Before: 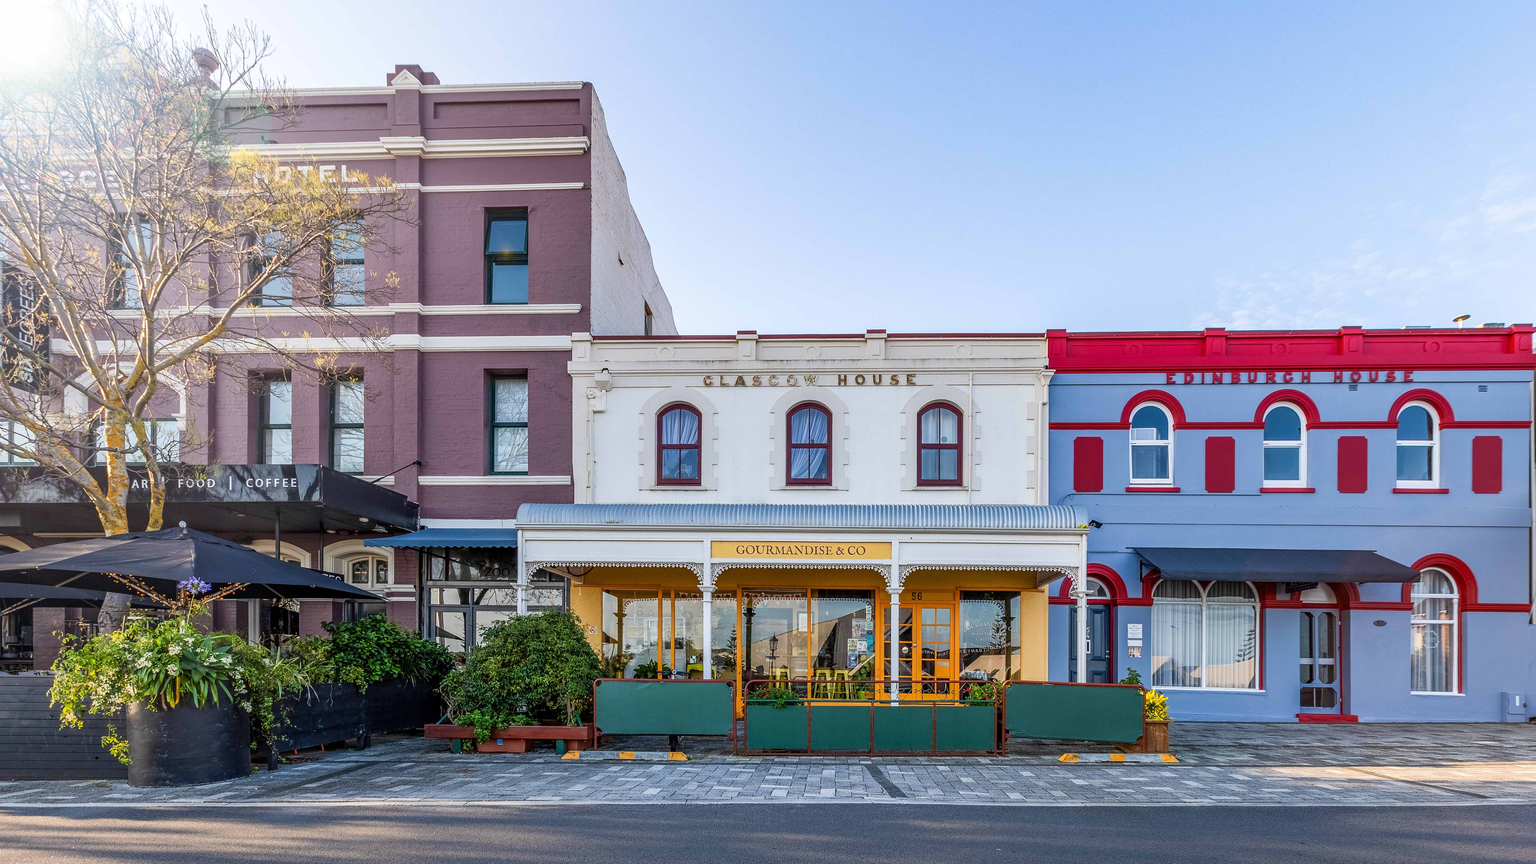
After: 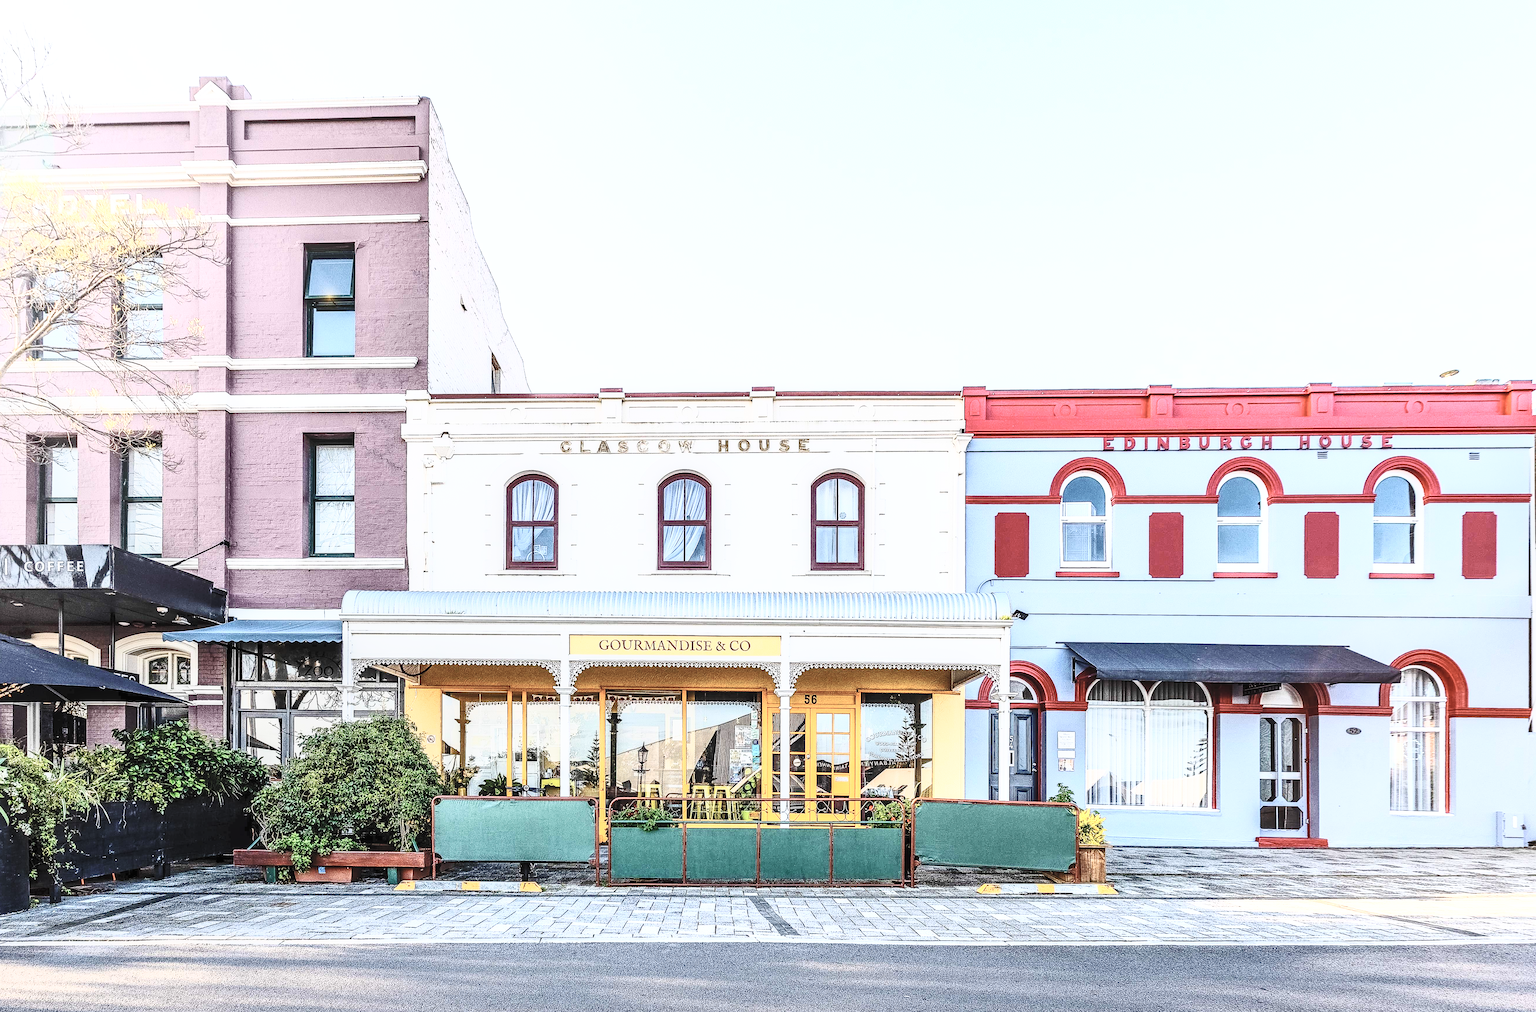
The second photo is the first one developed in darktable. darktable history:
local contrast: on, module defaults
crop and rotate: left 14.707%
base curve: curves: ch0 [(0, 0) (0.028, 0.03) (0.121, 0.232) (0.46, 0.748) (0.859, 0.968) (1, 1)], preserve colors none
contrast brightness saturation: contrast 0.577, brightness 0.576, saturation -0.335
sharpen: on, module defaults
